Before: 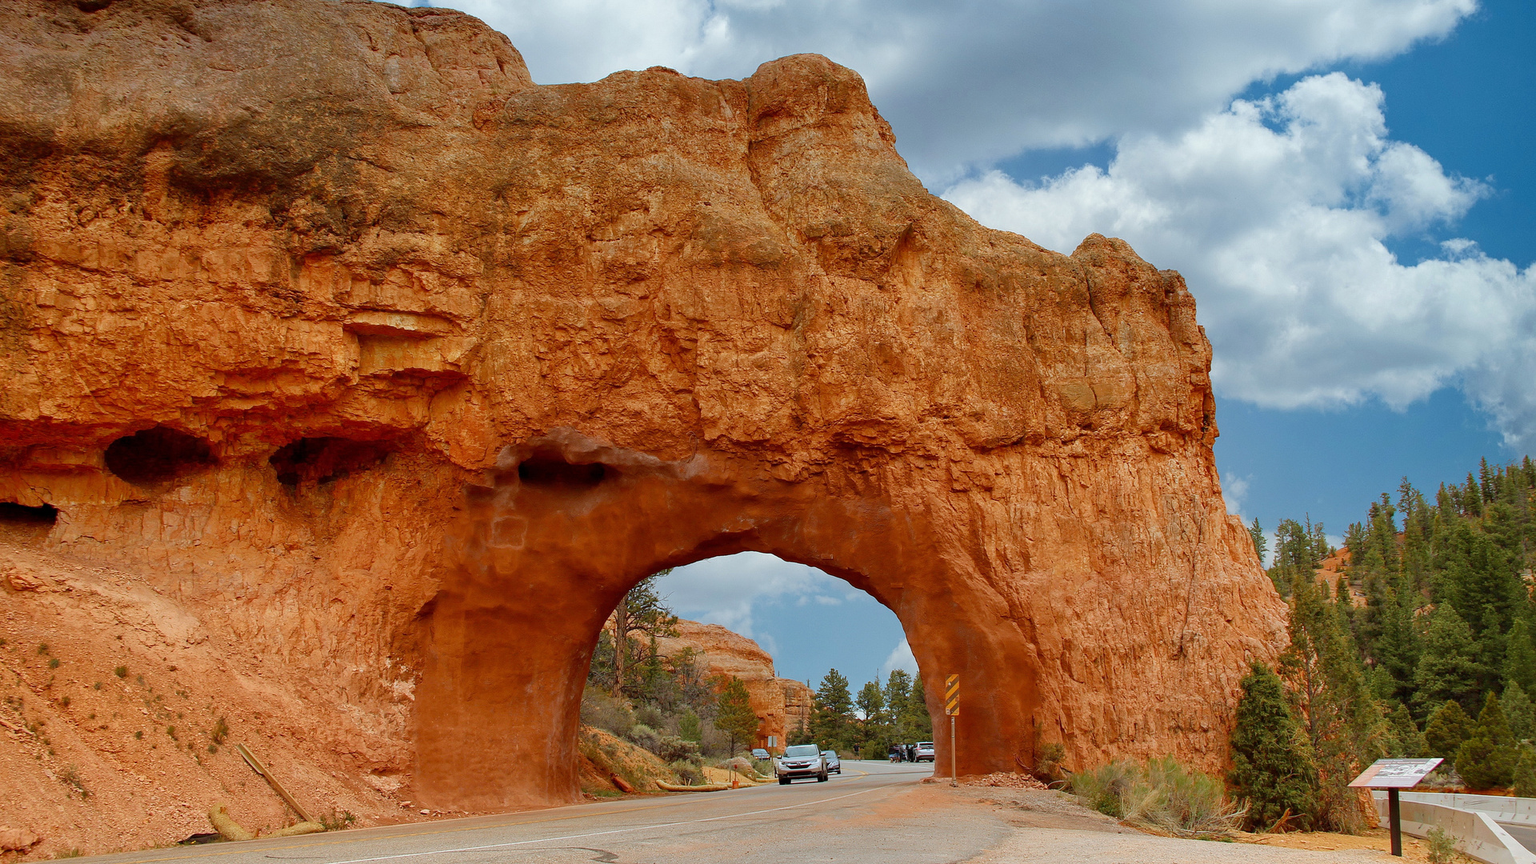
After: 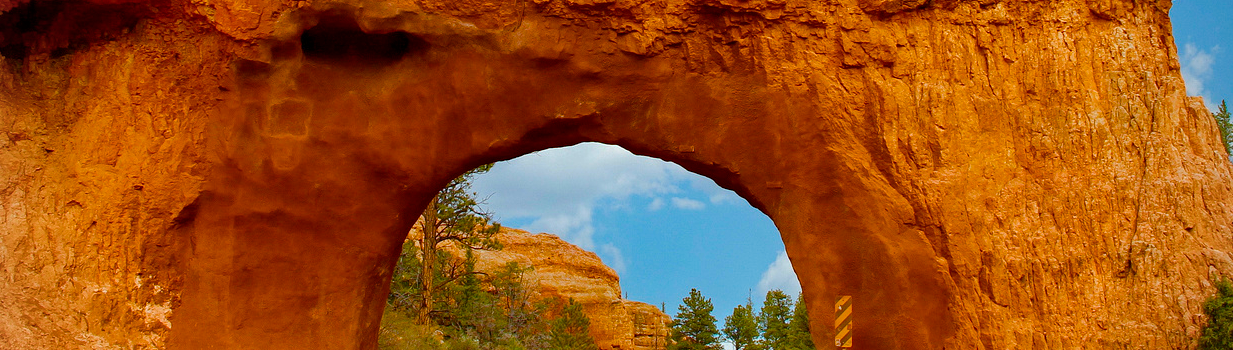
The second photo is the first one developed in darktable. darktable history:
haze removal: adaptive false
exposure: exposure 0.175 EV, compensate highlight preservation false
tone equalizer: edges refinement/feathering 500, mask exposure compensation -1.57 EV, preserve details no
vignetting: fall-off radius 82.28%
crop: left 18.089%, top 50.673%, right 17.676%, bottom 16.901%
color balance rgb: linear chroma grading › global chroma 14.745%, perceptual saturation grading › global saturation 38.678%, perceptual saturation grading › highlights -25.581%, perceptual saturation grading › mid-tones 35.202%, perceptual saturation grading › shadows 34.797%, perceptual brilliance grading › global brilliance 2.55%, perceptual brilliance grading › highlights -2.999%, perceptual brilliance grading › shadows 3.347%
